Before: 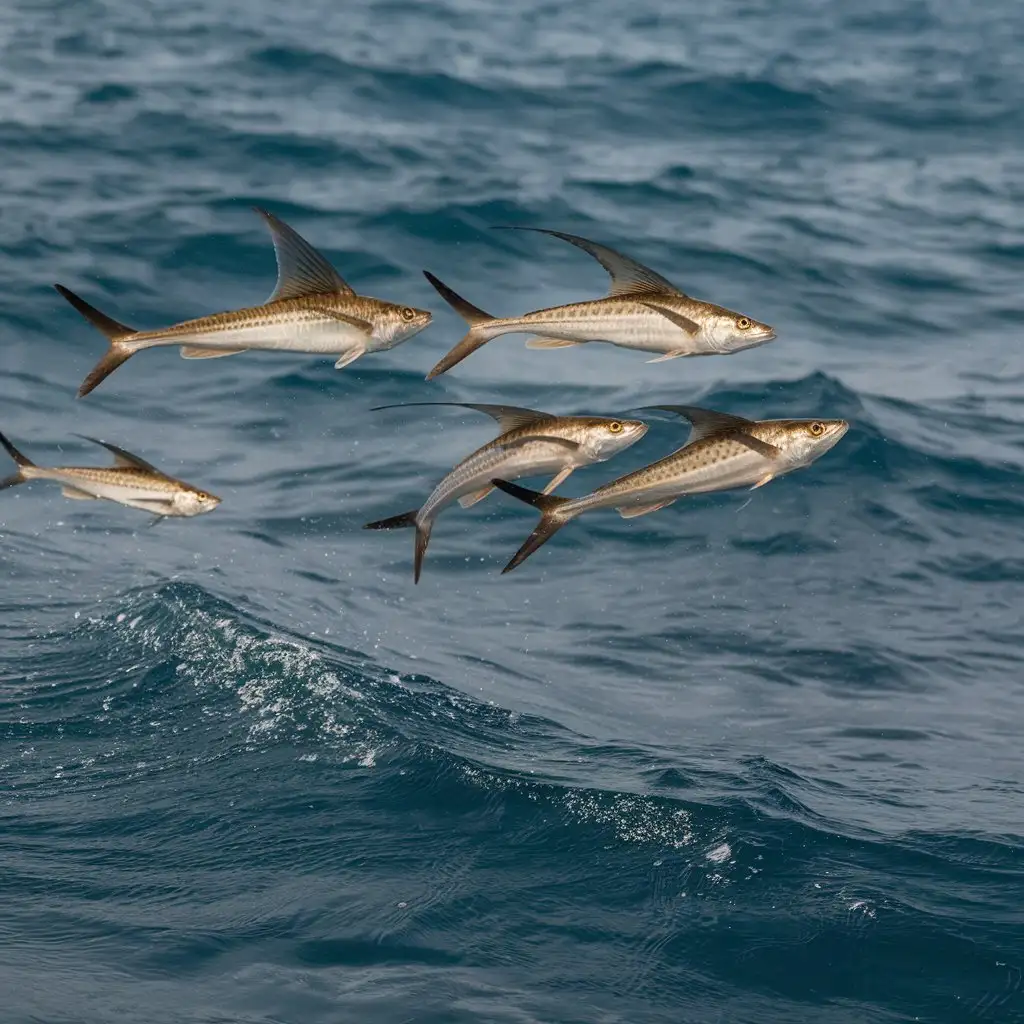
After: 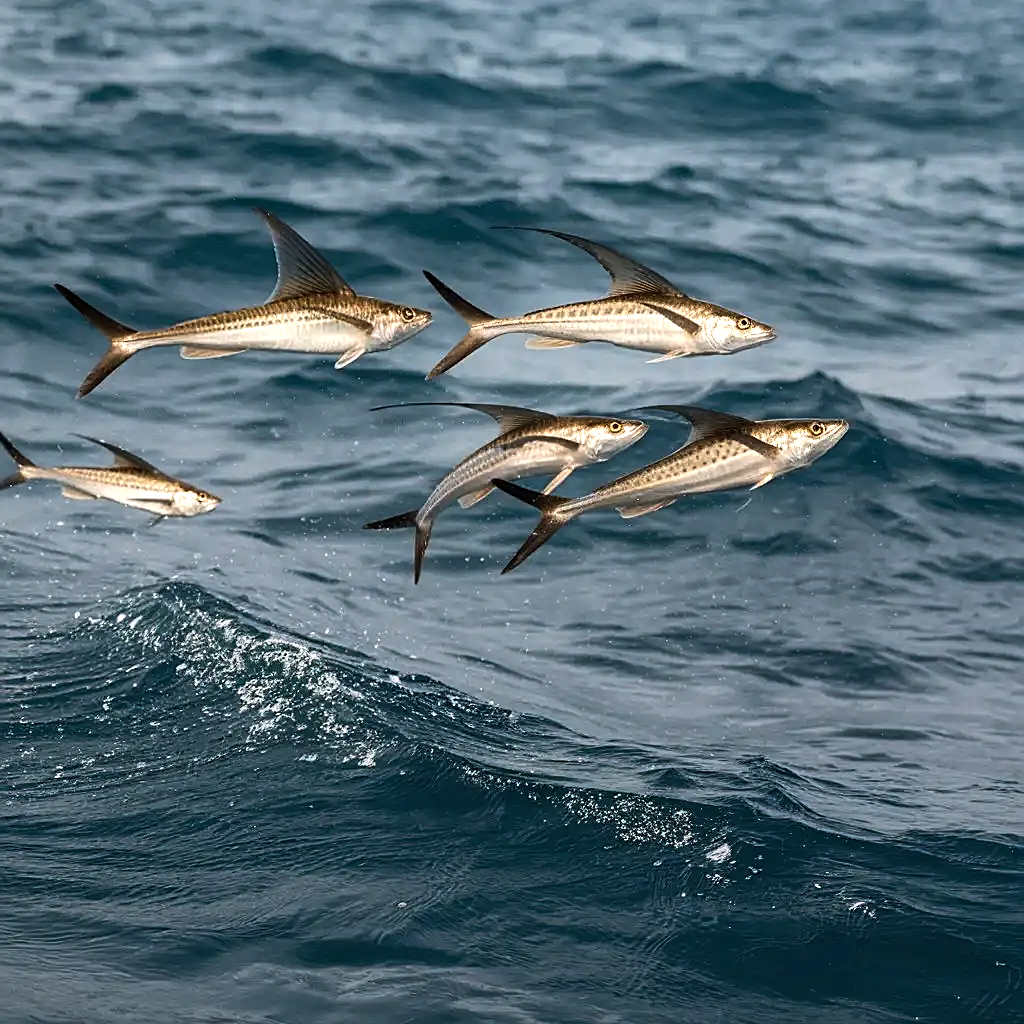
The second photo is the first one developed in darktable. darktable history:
sharpen: on, module defaults
tone equalizer: -8 EV -0.745 EV, -7 EV -0.739 EV, -6 EV -0.583 EV, -5 EV -0.382 EV, -3 EV 0.395 EV, -2 EV 0.6 EV, -1 EV 0.691 EV, +0 EV 0.767 EV, edges refinement/feathering 500, mask exposure compensation -1.57 EV, preserve details no
